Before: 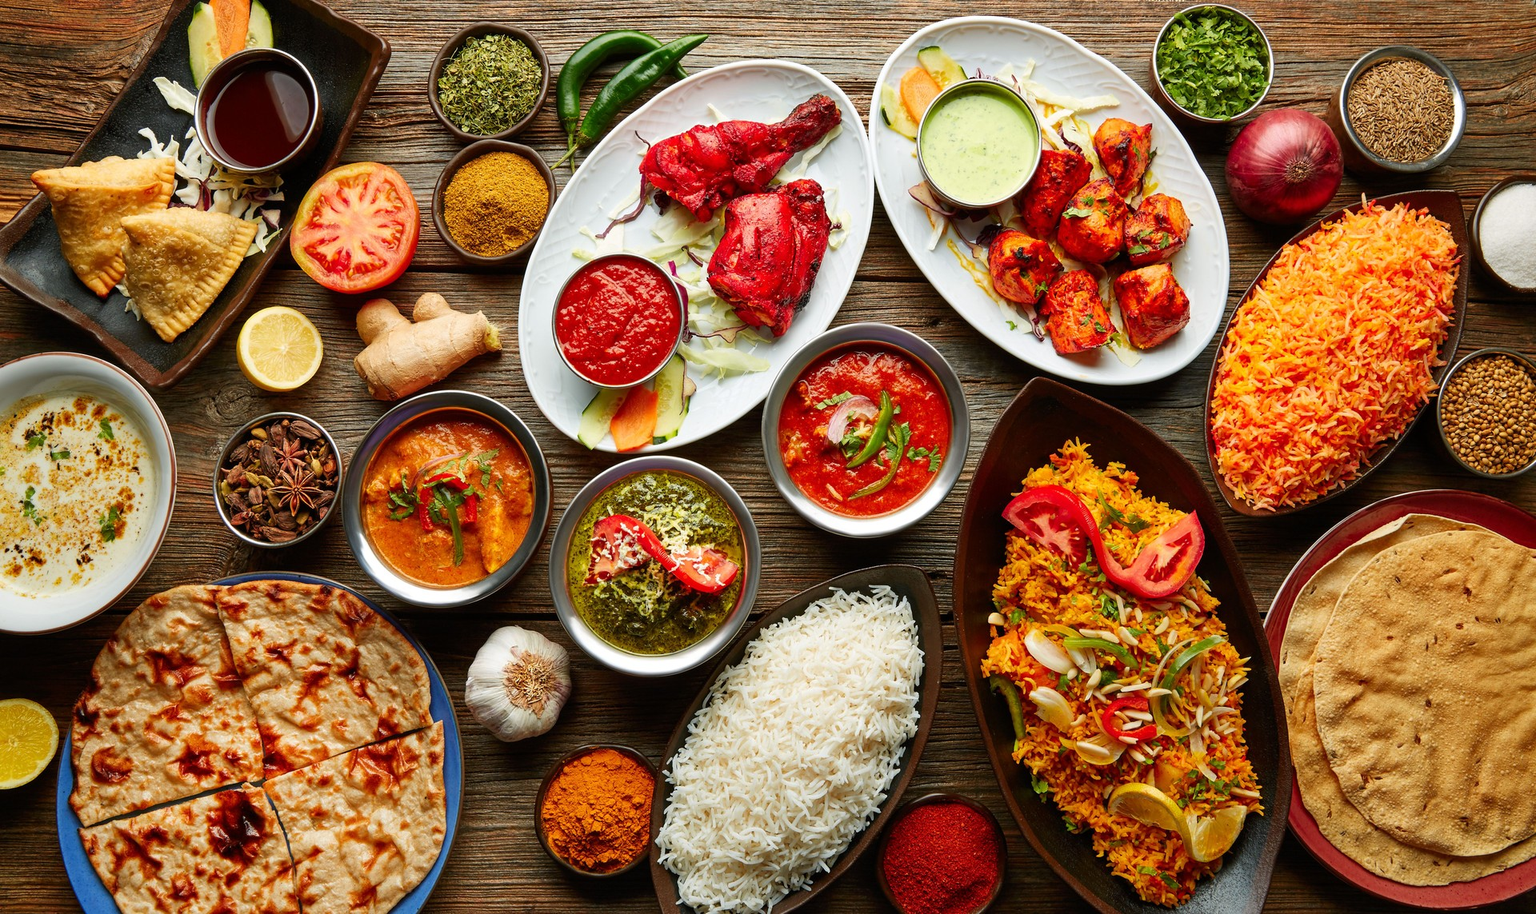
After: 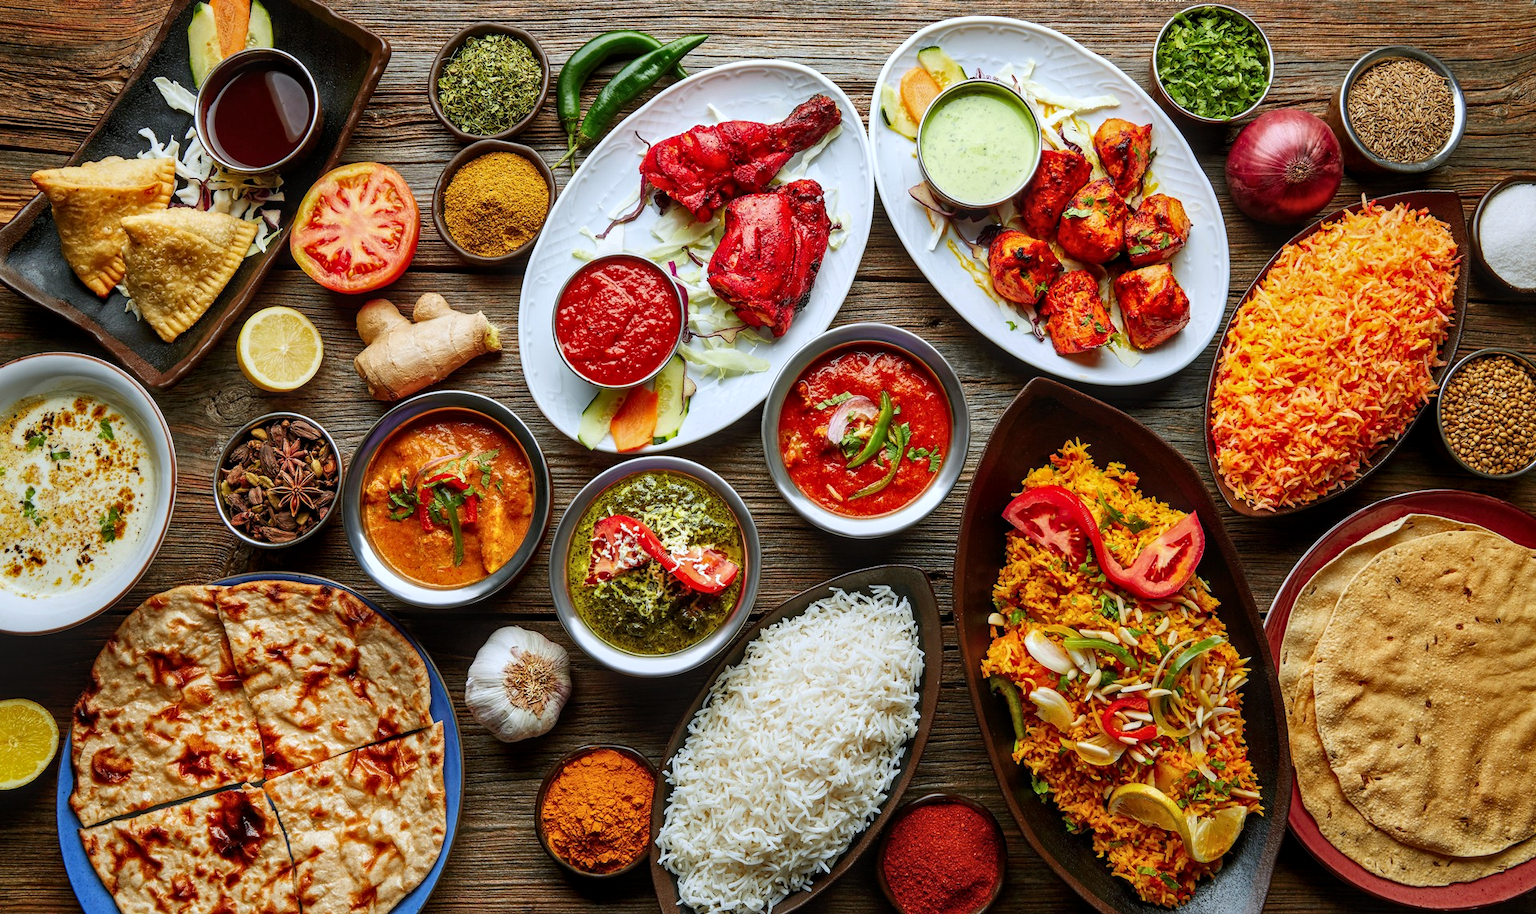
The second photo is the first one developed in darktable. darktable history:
white balance: red 0.954, blue 1.079
local contrast: on, module defaults
